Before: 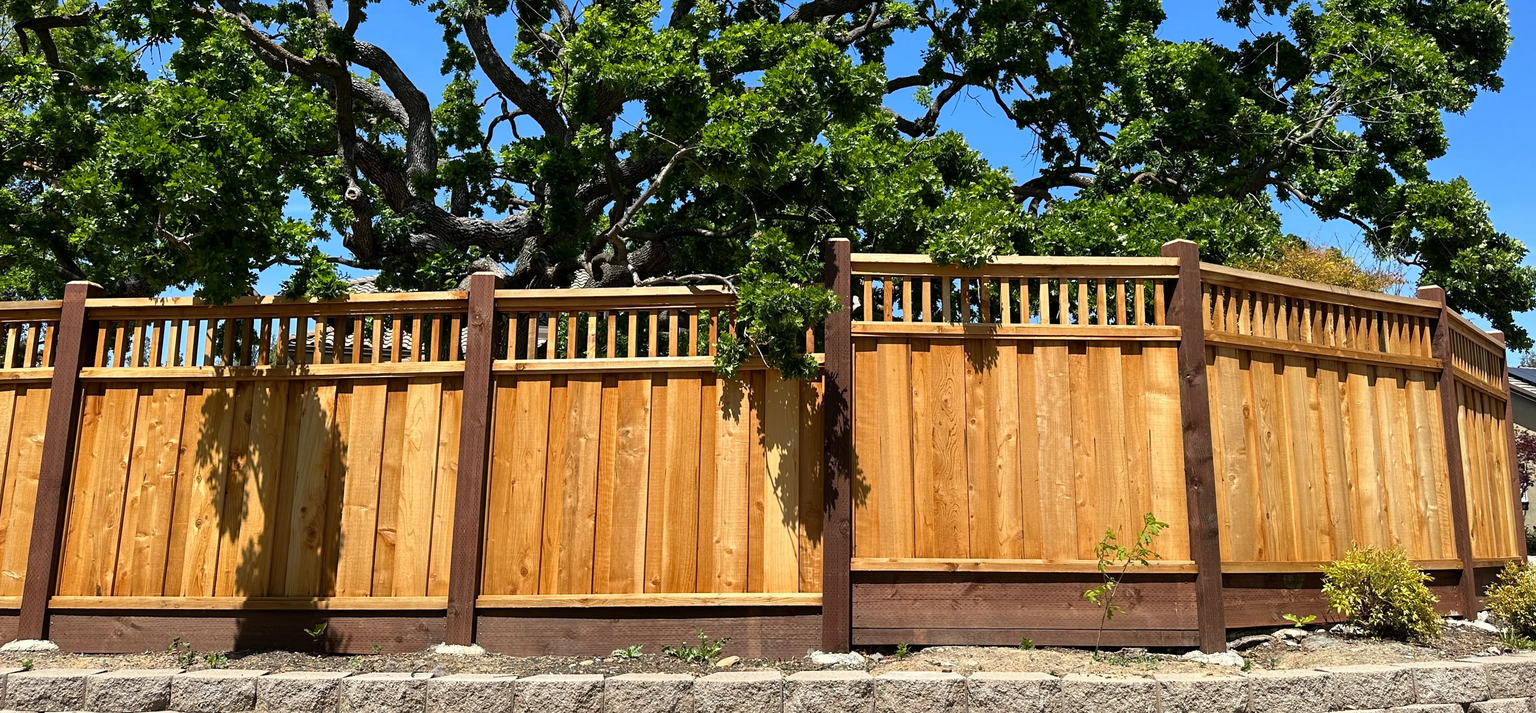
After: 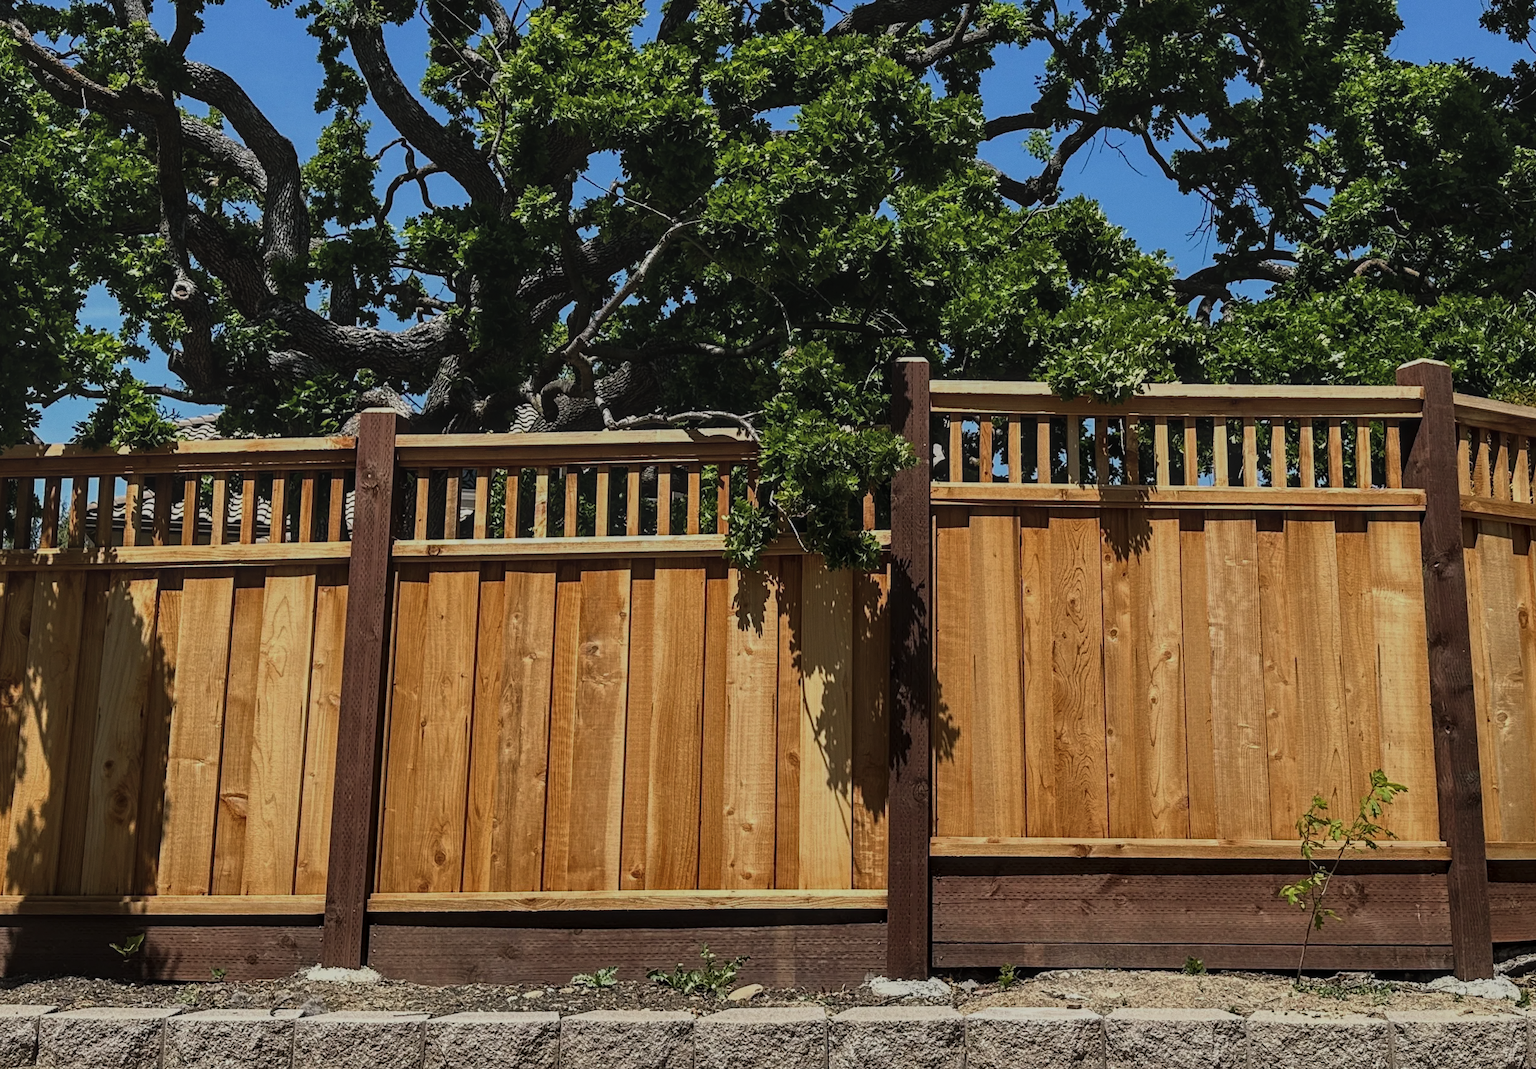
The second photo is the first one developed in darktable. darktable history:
local contrast: detail 142%
grain: coarseness 0.09 ISO, strength 10%
exposure: black level correction -0.016, exposure -1.018 EV, compensate highlight preservation false
crop and rotate: left 15.055%, right 18.278%
